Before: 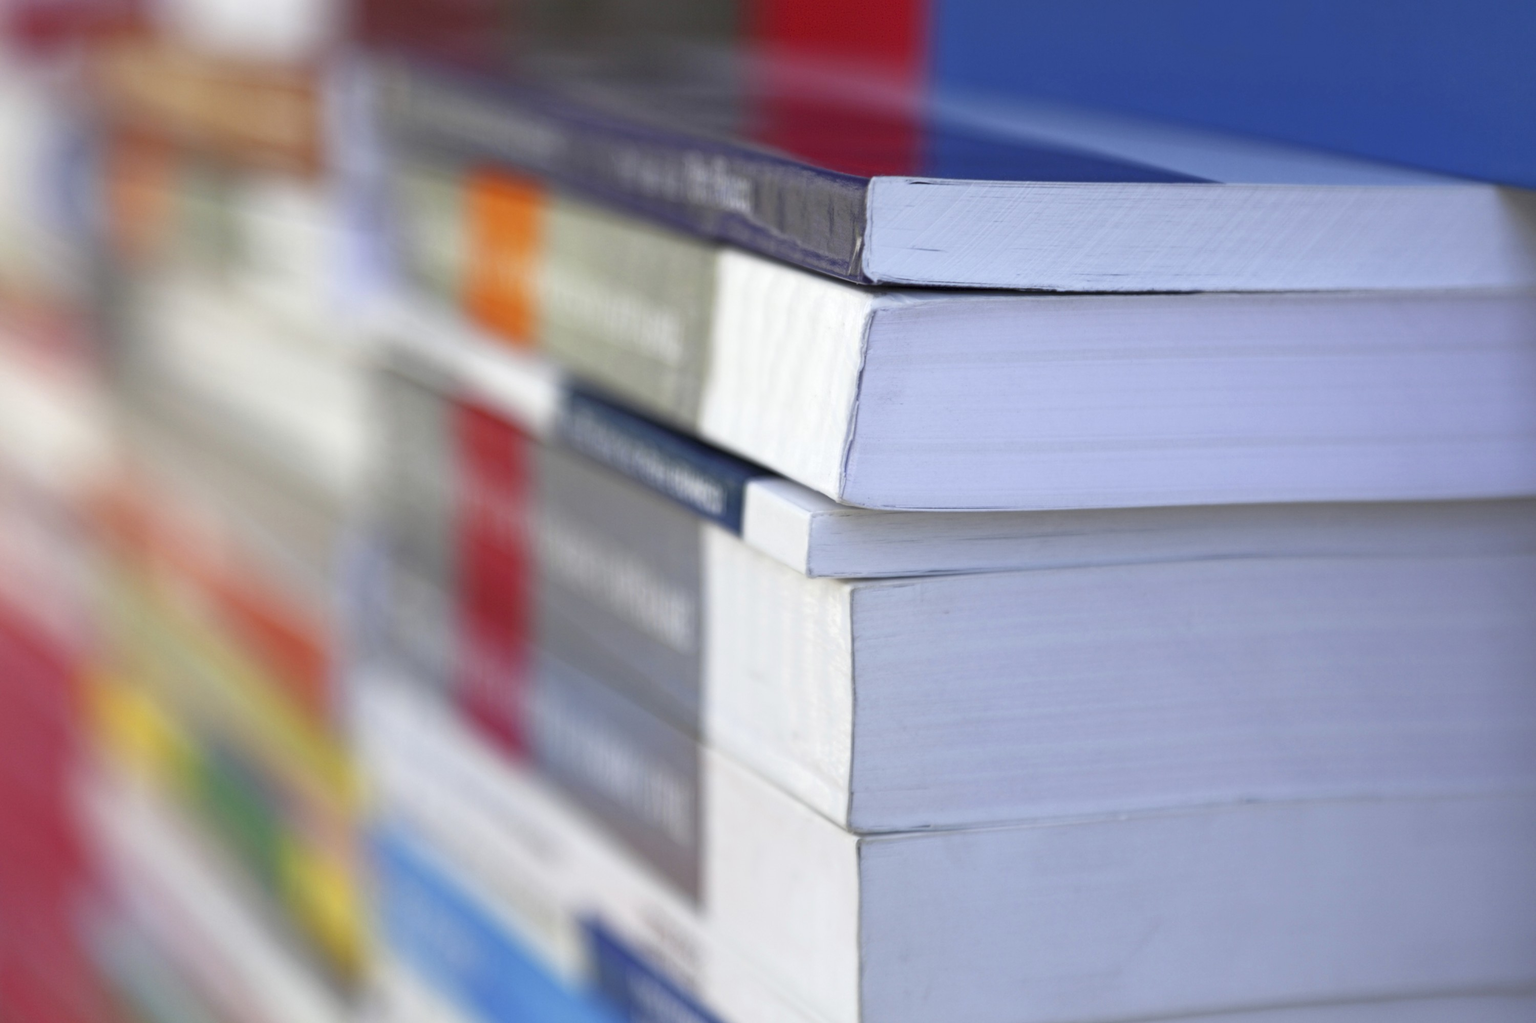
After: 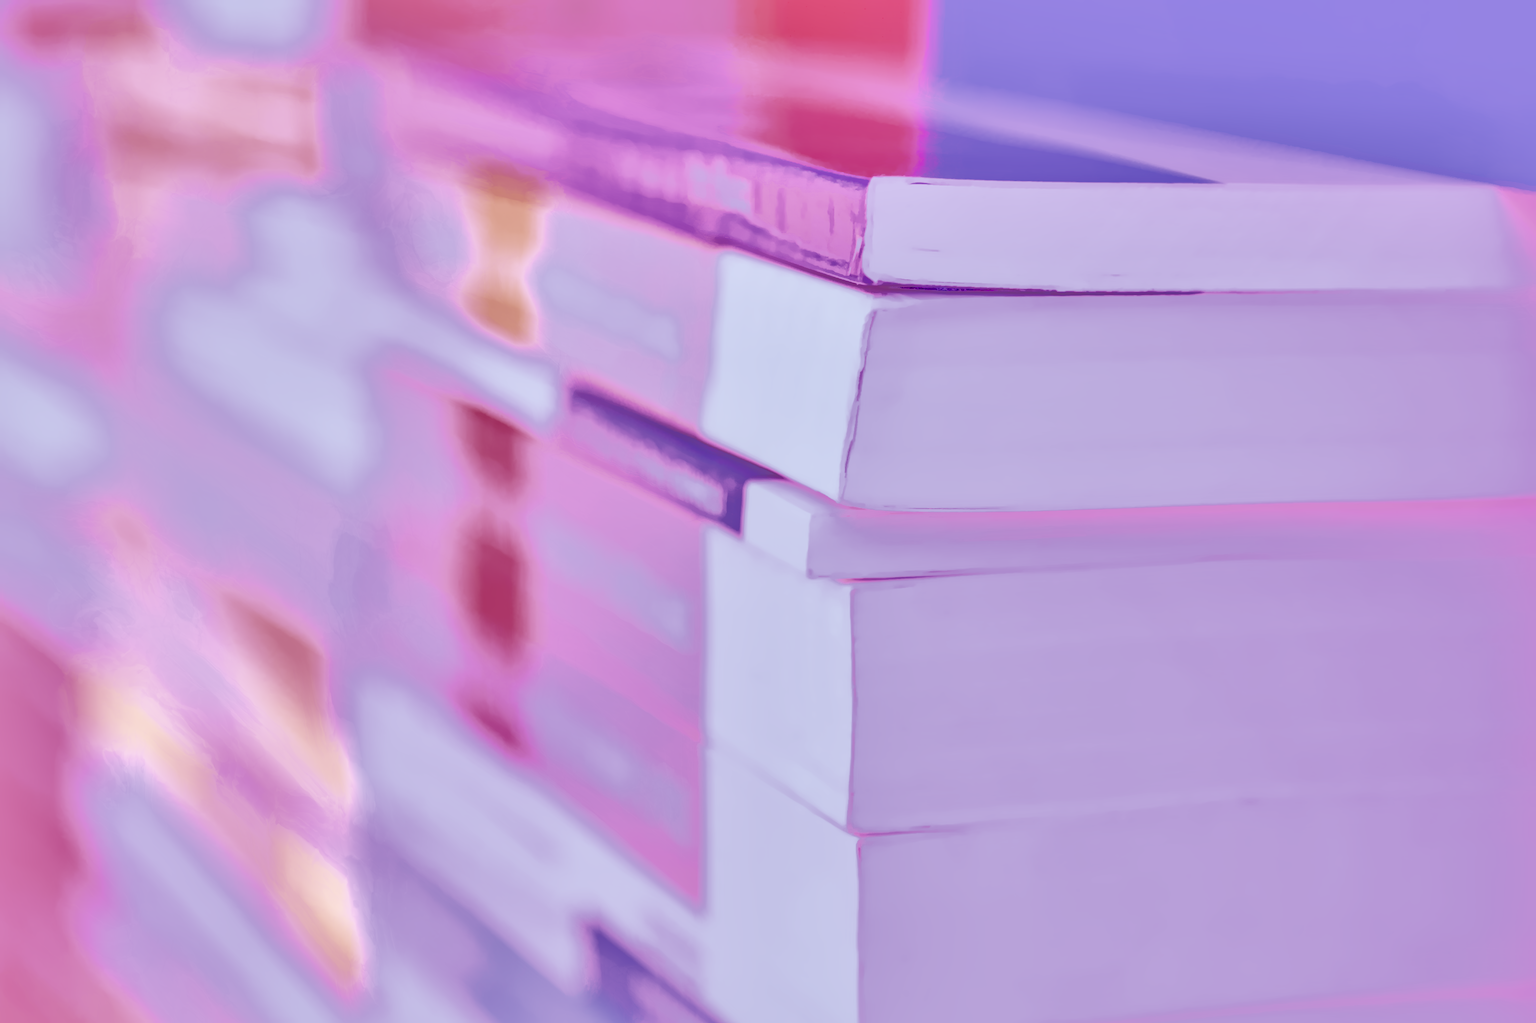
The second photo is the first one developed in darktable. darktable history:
raw chromatic aberrations: on, module defaults
color calibration: illuminant custom, x 0.373, y 0.388, temperature 4269.97 K
color balance rgb: perceptual saturation grading › global saturation 25%, global vibrance 20%
denoise (profiled): preserve shadows 1.25, scattering 0.032, a [-1, 0, 0], b [0, 0, 0], compensate highlight preservation false
filmic rgb: black relative exposure -7.65 EV, white relative exposure 4.56 EV, hardness 3.61
haze removal: compatibility mode true, adaptive false
highlight reconstruction: method reconstruct color, iterations 1, diameter of reconstruction 64 px
hot pixels: on, module defaults
lens correction: scale 1.01, crop 1, focal 85, aperture 8, distance 5.18, camera "Canon EOS RP", lens "Canon RF 85mm F2 MACRO IS STM"
white balance: red 2.229, blue 1.46
tone equalizer "mask blending: all purposes": on, module defaults
exposure: black level correction 0.001, exposure 1.646 EV, compensate exposure bias true, compensate highlight preservation false
local contrast: detail 130%
shadows and highlights: shadows 25, highlights -70
